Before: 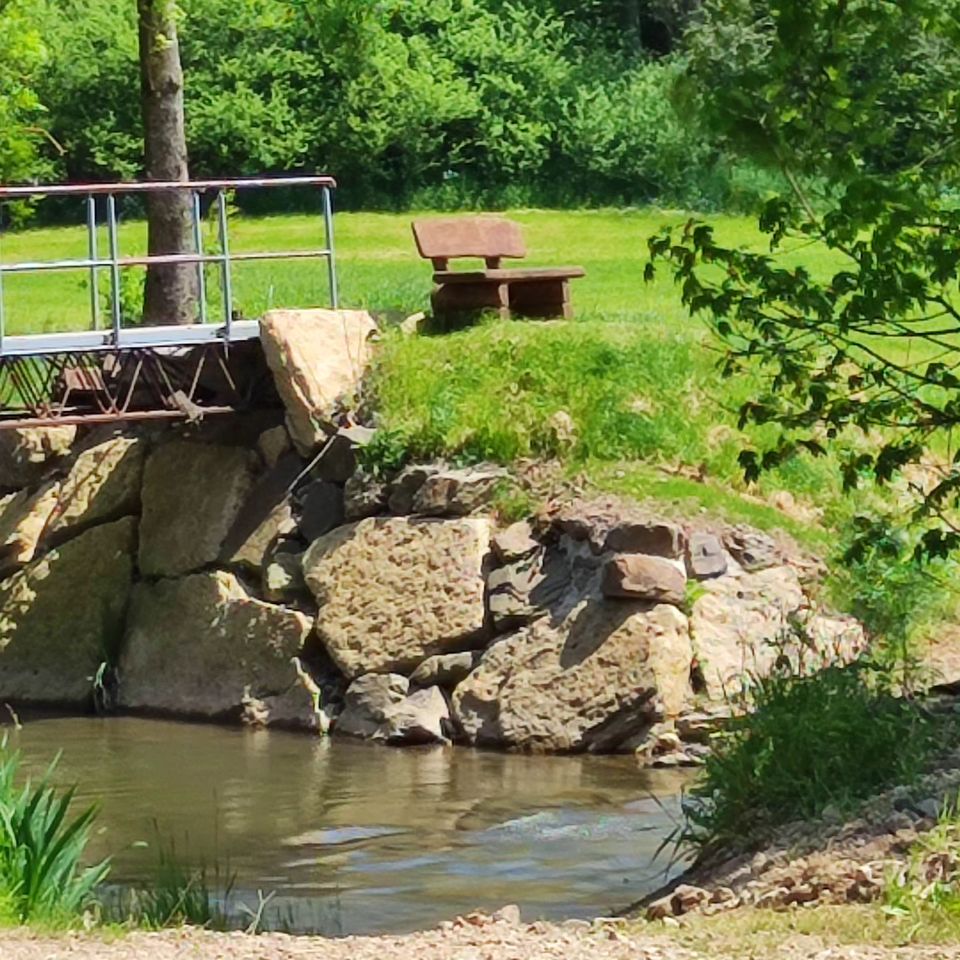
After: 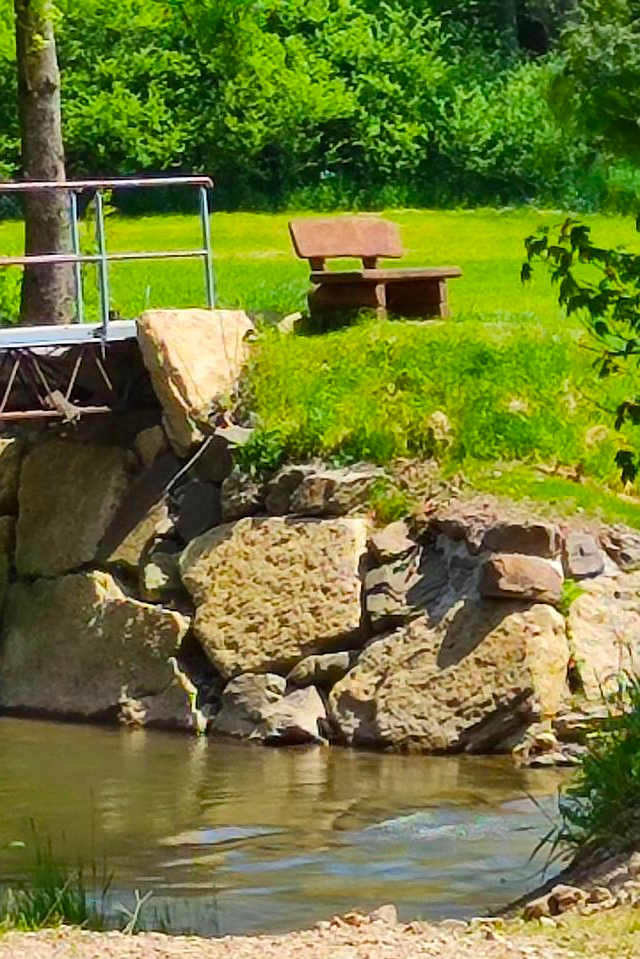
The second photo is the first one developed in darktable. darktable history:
color balance rgb: linear chroma grading › global chroma 7.572%, perceptual saturation grading › global saturation 30.492%
sharpen: radius 1.033
crop and rotate: left 12.88%, right 20.414%
